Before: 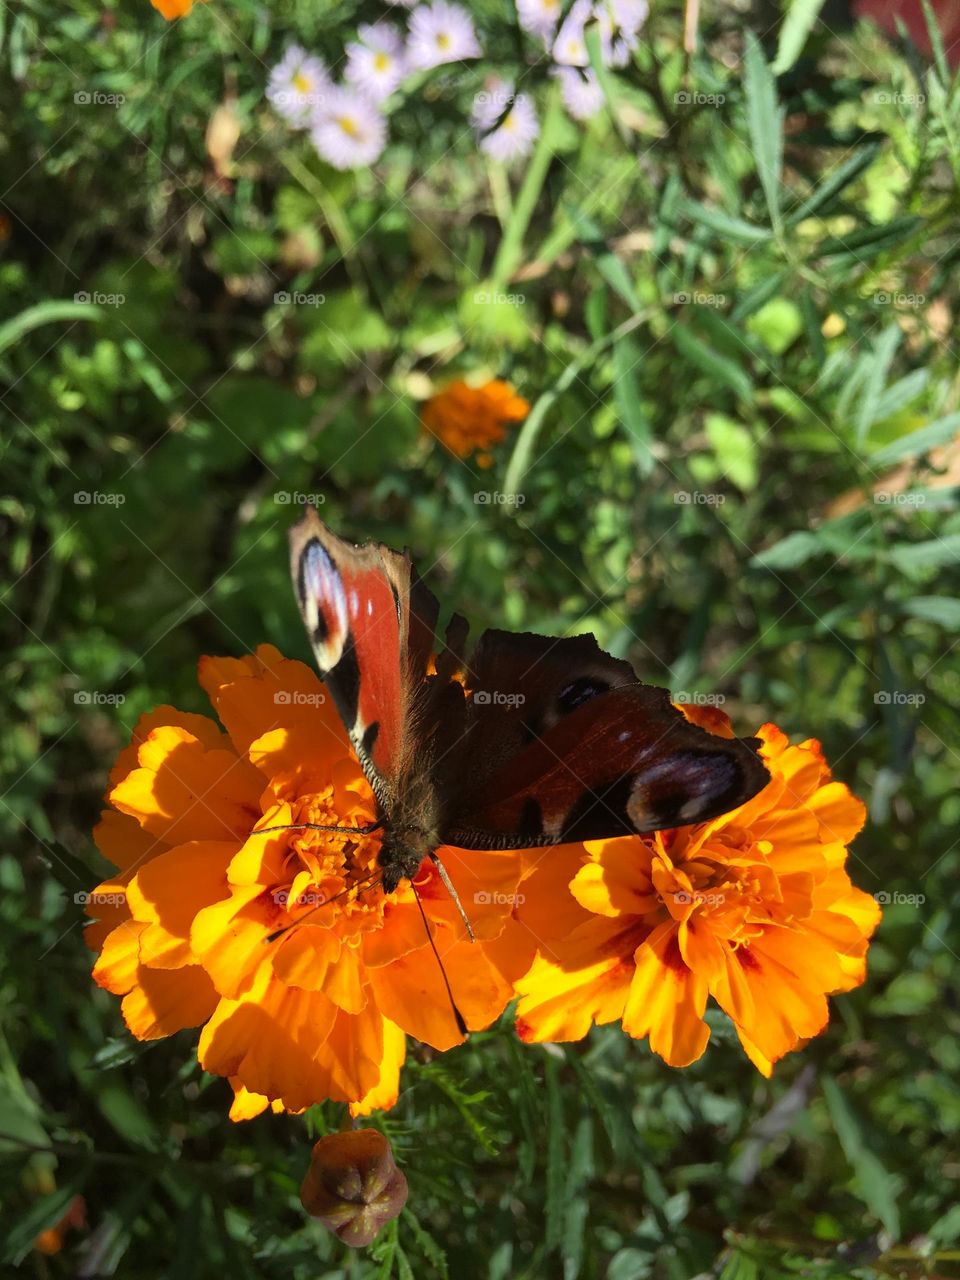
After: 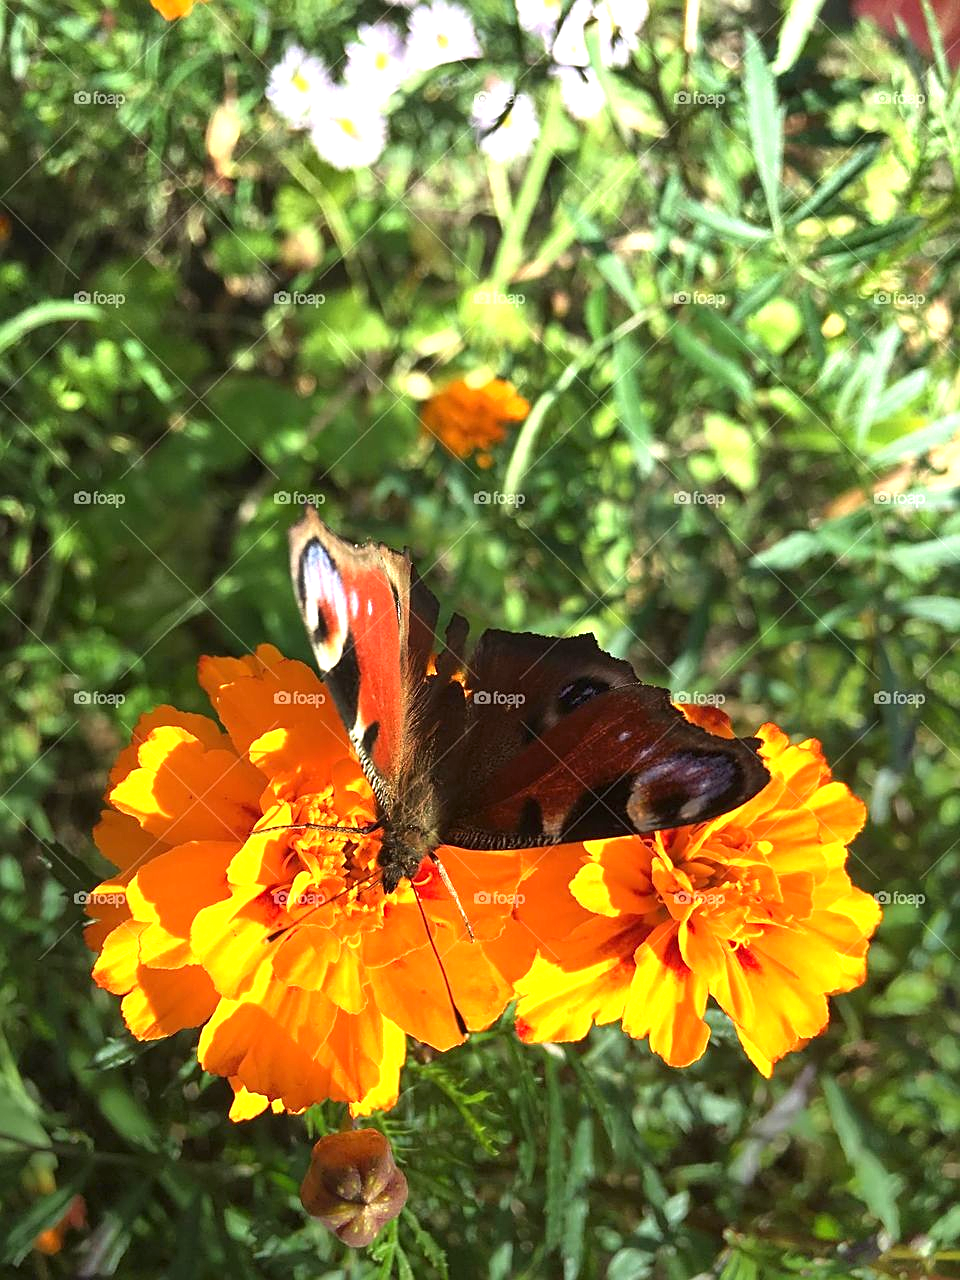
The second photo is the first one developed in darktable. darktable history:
exposure: black level correction 0, exposure 1.097 EV, compensate exposure bias true, compensate highlight preservation false
sharpen: on, module defaults
